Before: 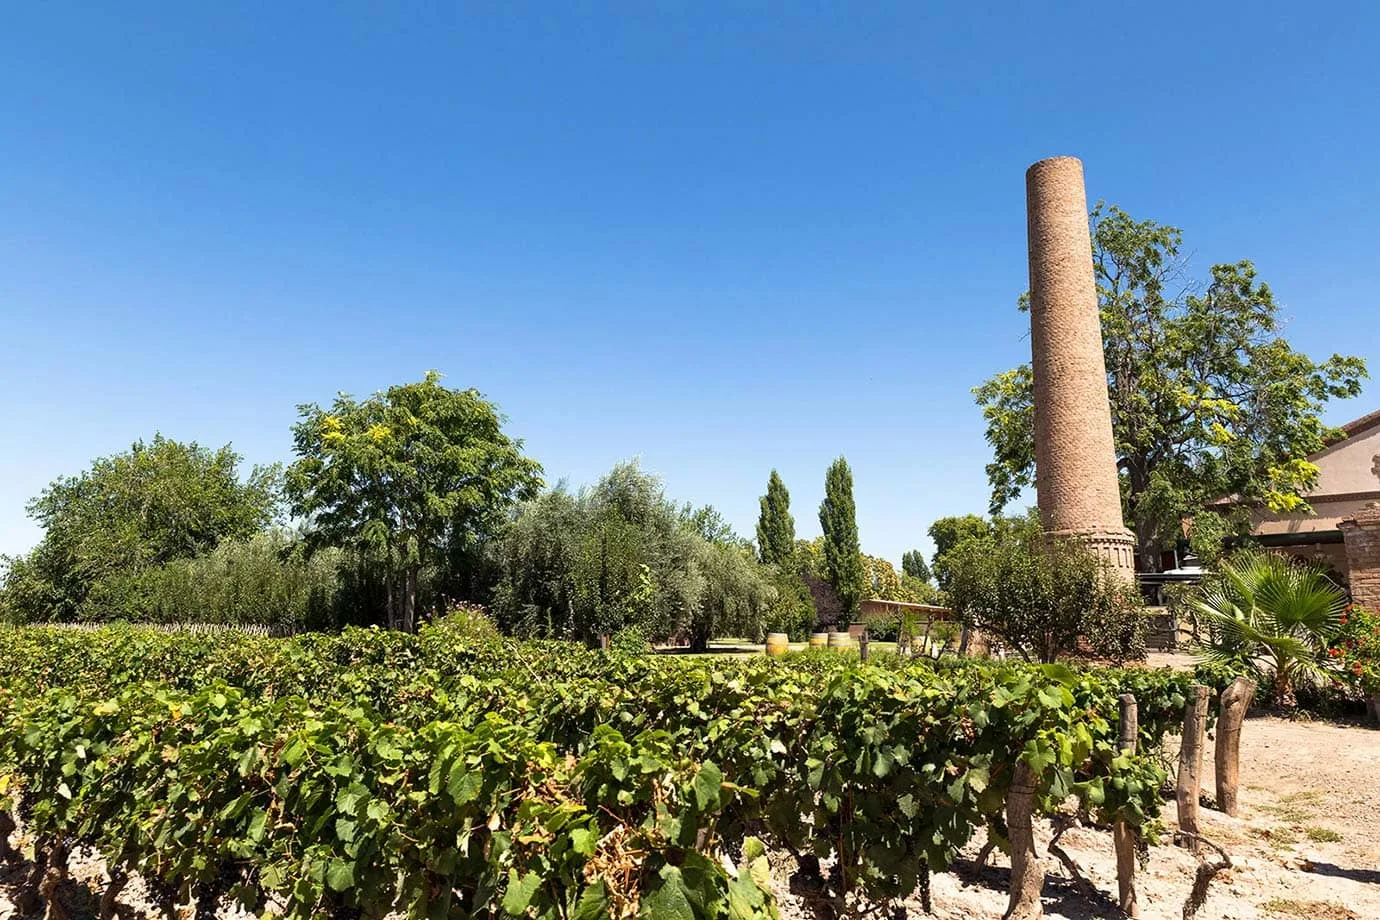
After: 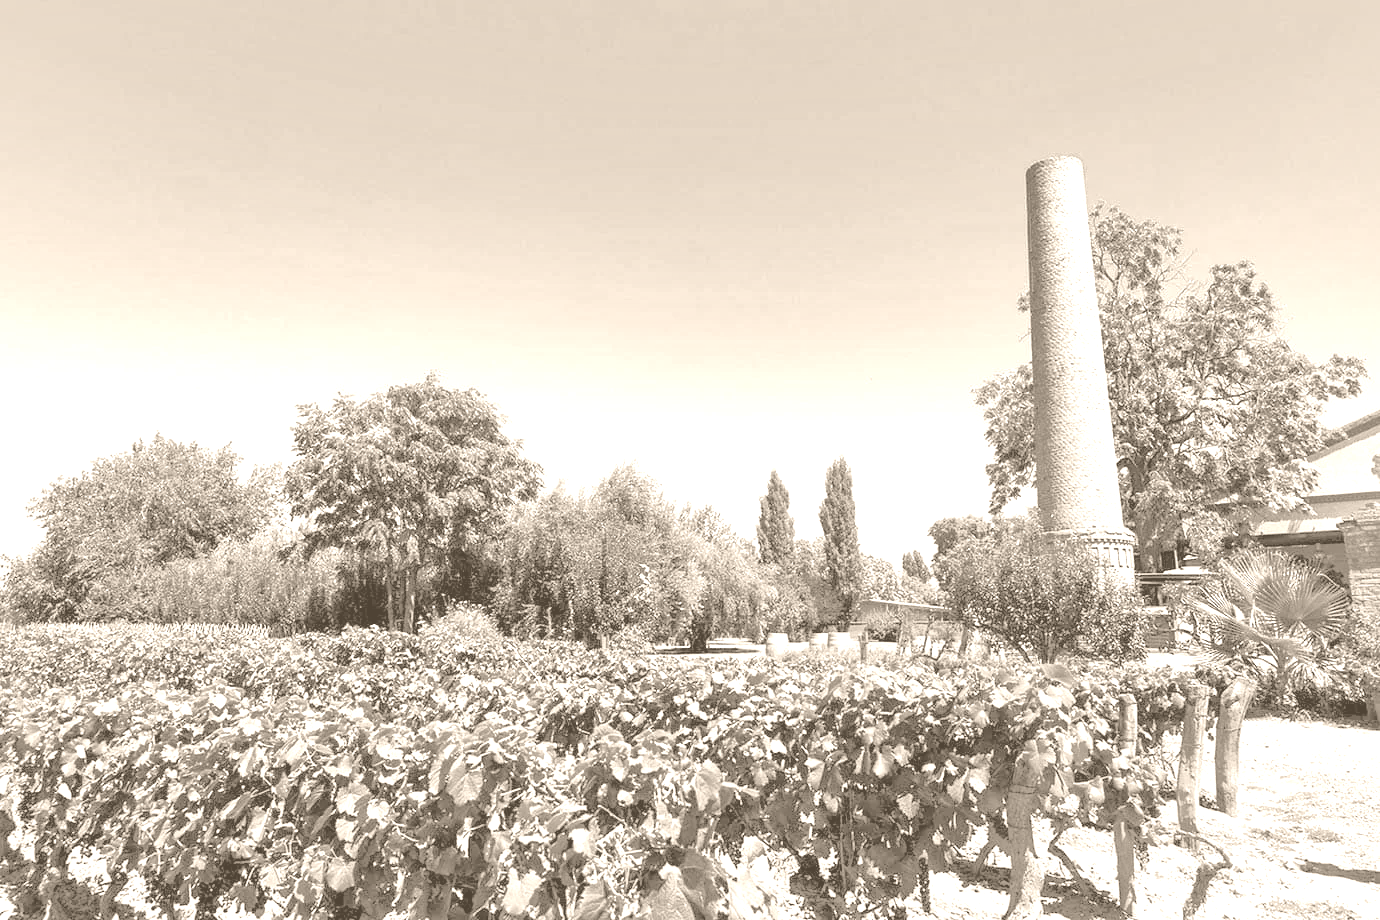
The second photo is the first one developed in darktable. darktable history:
levels: levels [0.018, 0.493, 1]
colorize: hue 34.49°, saturation 35.33%, source mix 100%, version 1
shadows and highlights: shadows 60, highlights -60
exposure: exposure 0.2 EV, compensate highlight preservation false
